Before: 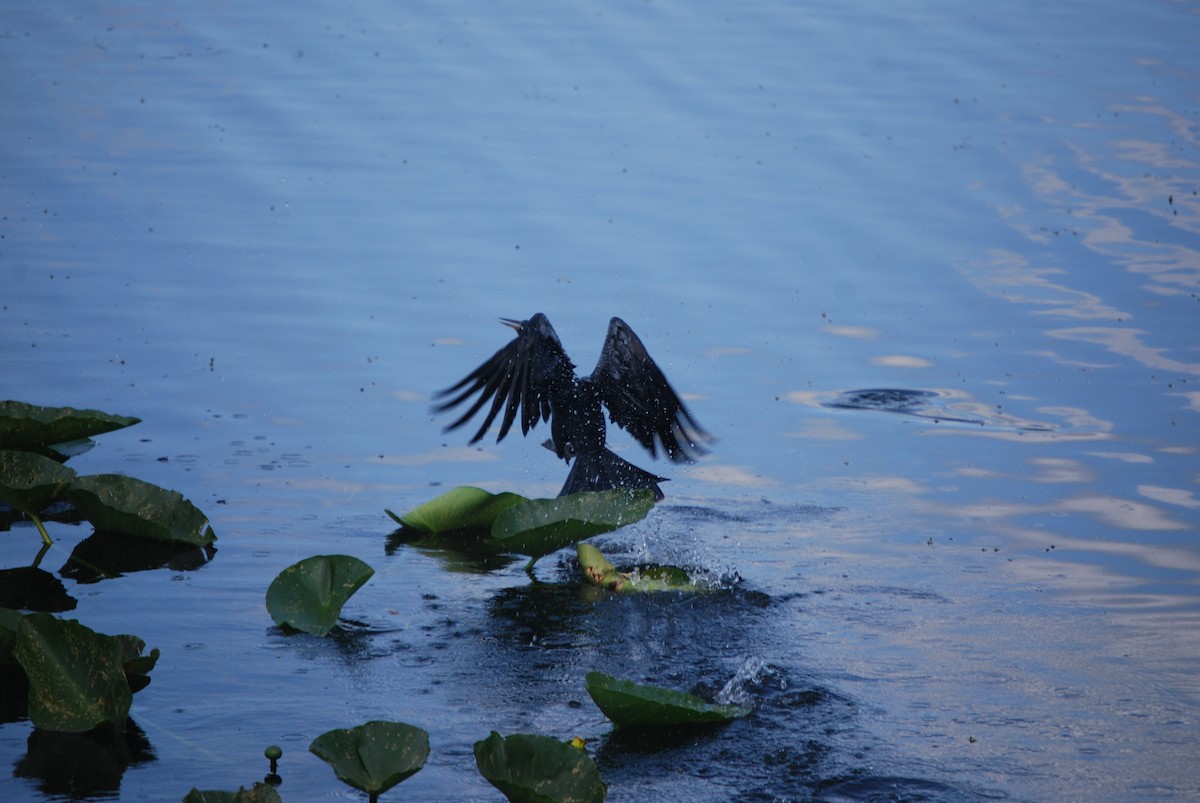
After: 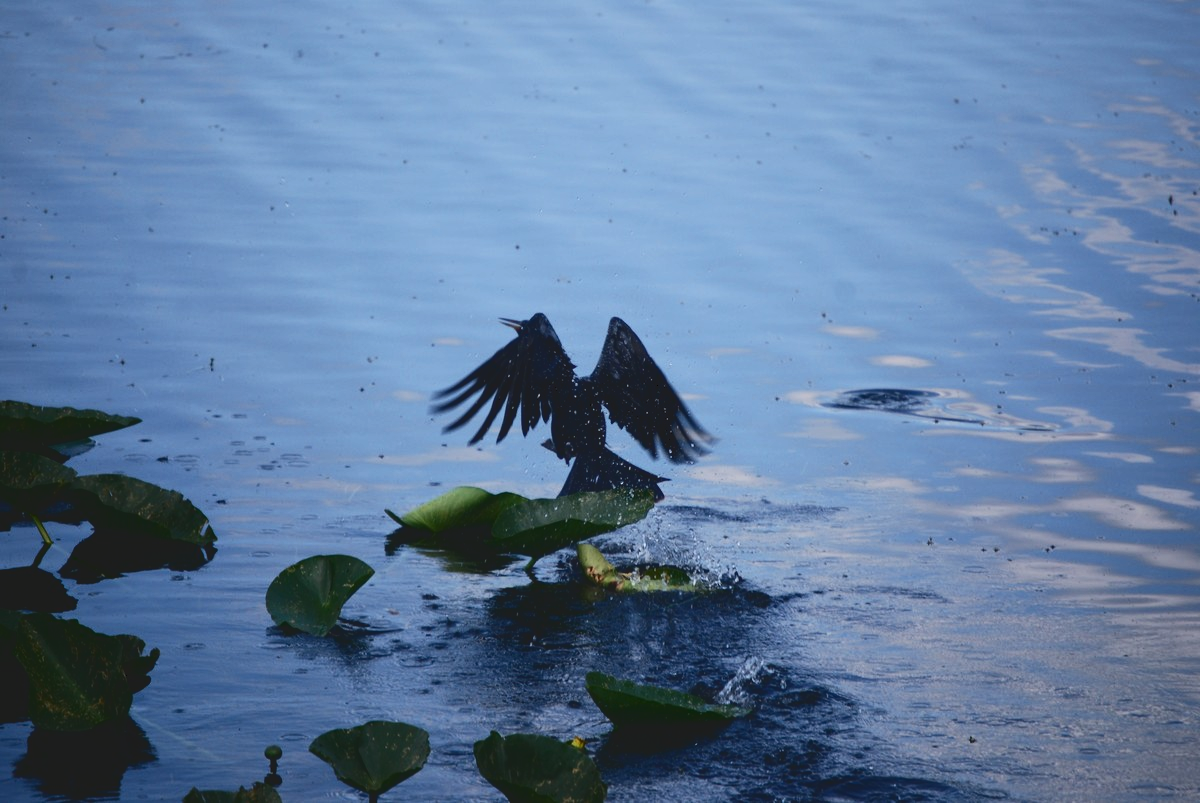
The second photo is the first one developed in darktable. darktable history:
tone curve: curves: ch0 [(0, 0) (0.003, 0.103) (0.011, 0.103) (0.025, 0.105) (0.044, 0.108) (0.069, 0.108) (0.1, 0.111) (0.136, 0.121) (0.177, 0.145) (0.224, 0.174) (0.277, 0.223) (0.335, 0.289) (0.399, 0.374) (0.468, 0.47) (0.543, 0.579) (0.623, 0.687) (0.709, 0.787) (0.801, 0.879) (0.898, 0.942) (1, 1)], color space Lab, independent channels, preserve colors none
